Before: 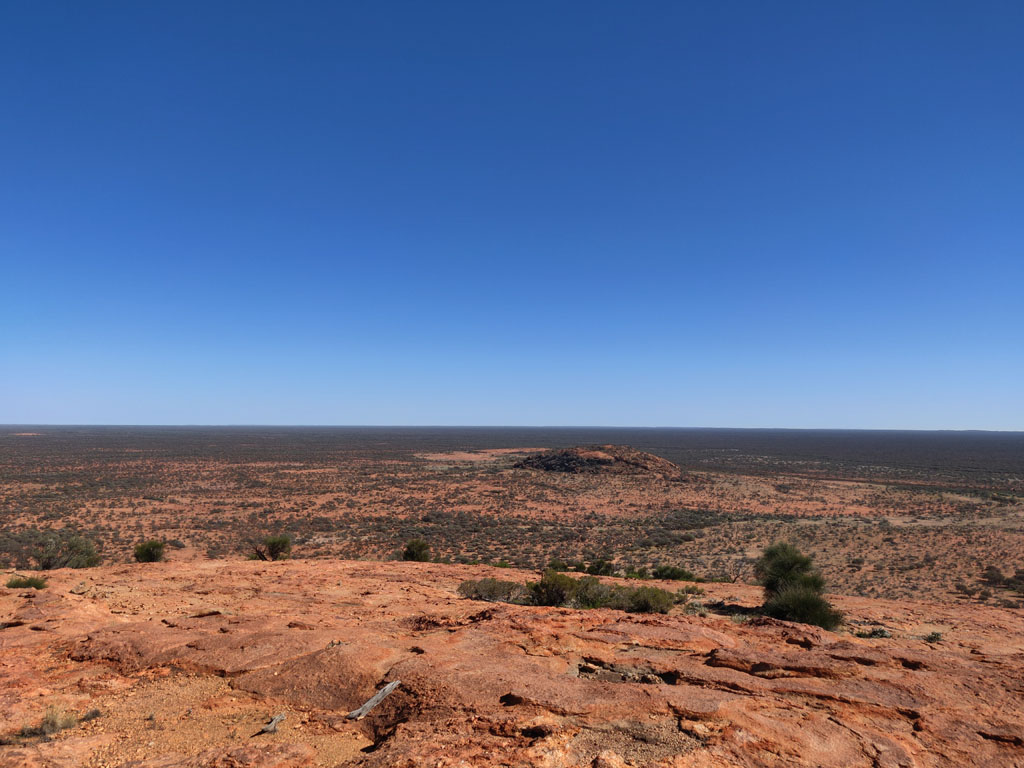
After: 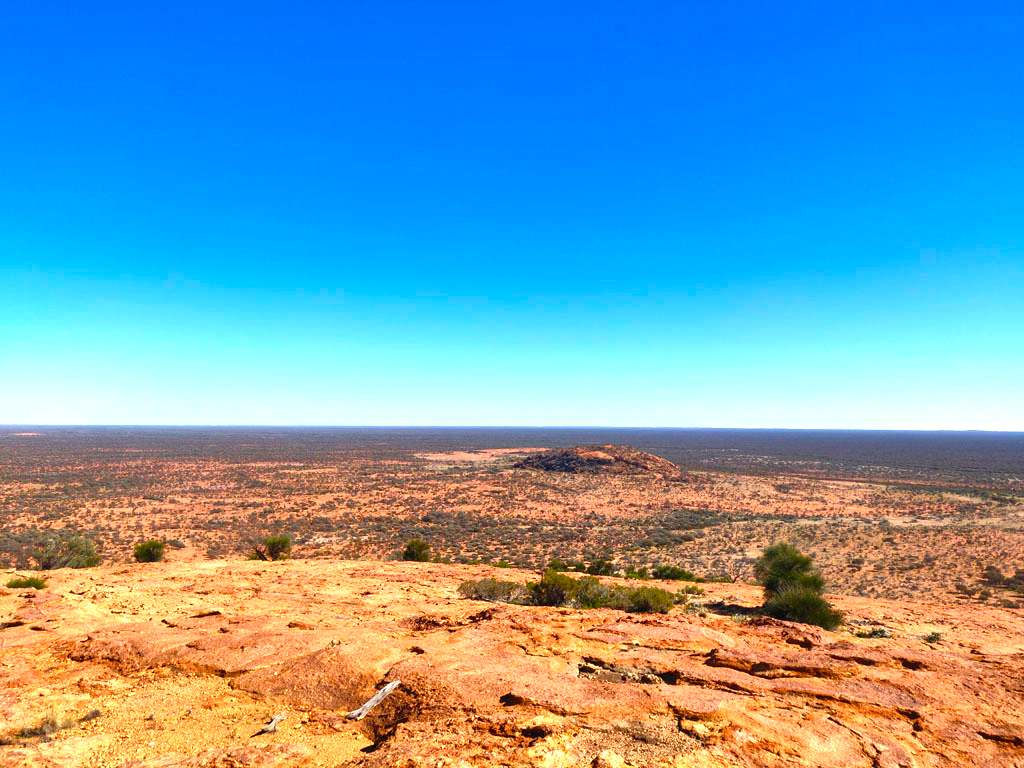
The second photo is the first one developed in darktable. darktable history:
color balance rgb: linear chroma grading › global chroma 0.653%, perceptual saturation grading › global saturation 20%, perceptual saturation grading › highlights -24.94%, perceptual saturation grading › shadows 25.638%, perceptual brilliance grading › highlights 11.686%, global vibrance 50.149%
exposure: black level correction 0, exposure 1.001 EV, compensate highlight preservation false
contrast brightness saturation: saturation -0.049
